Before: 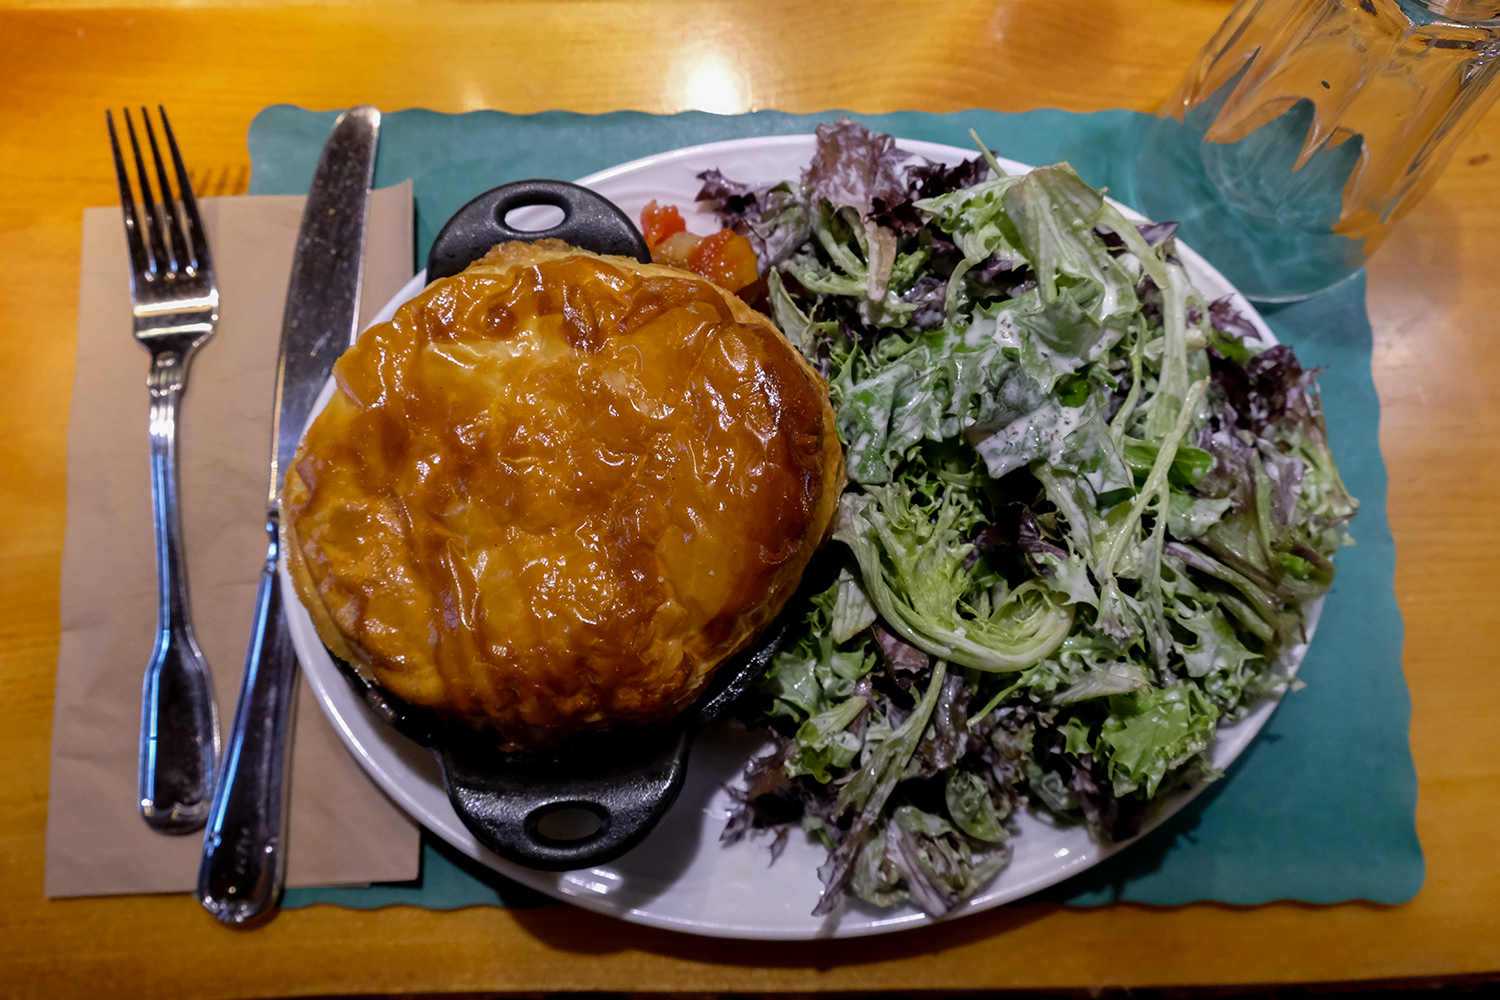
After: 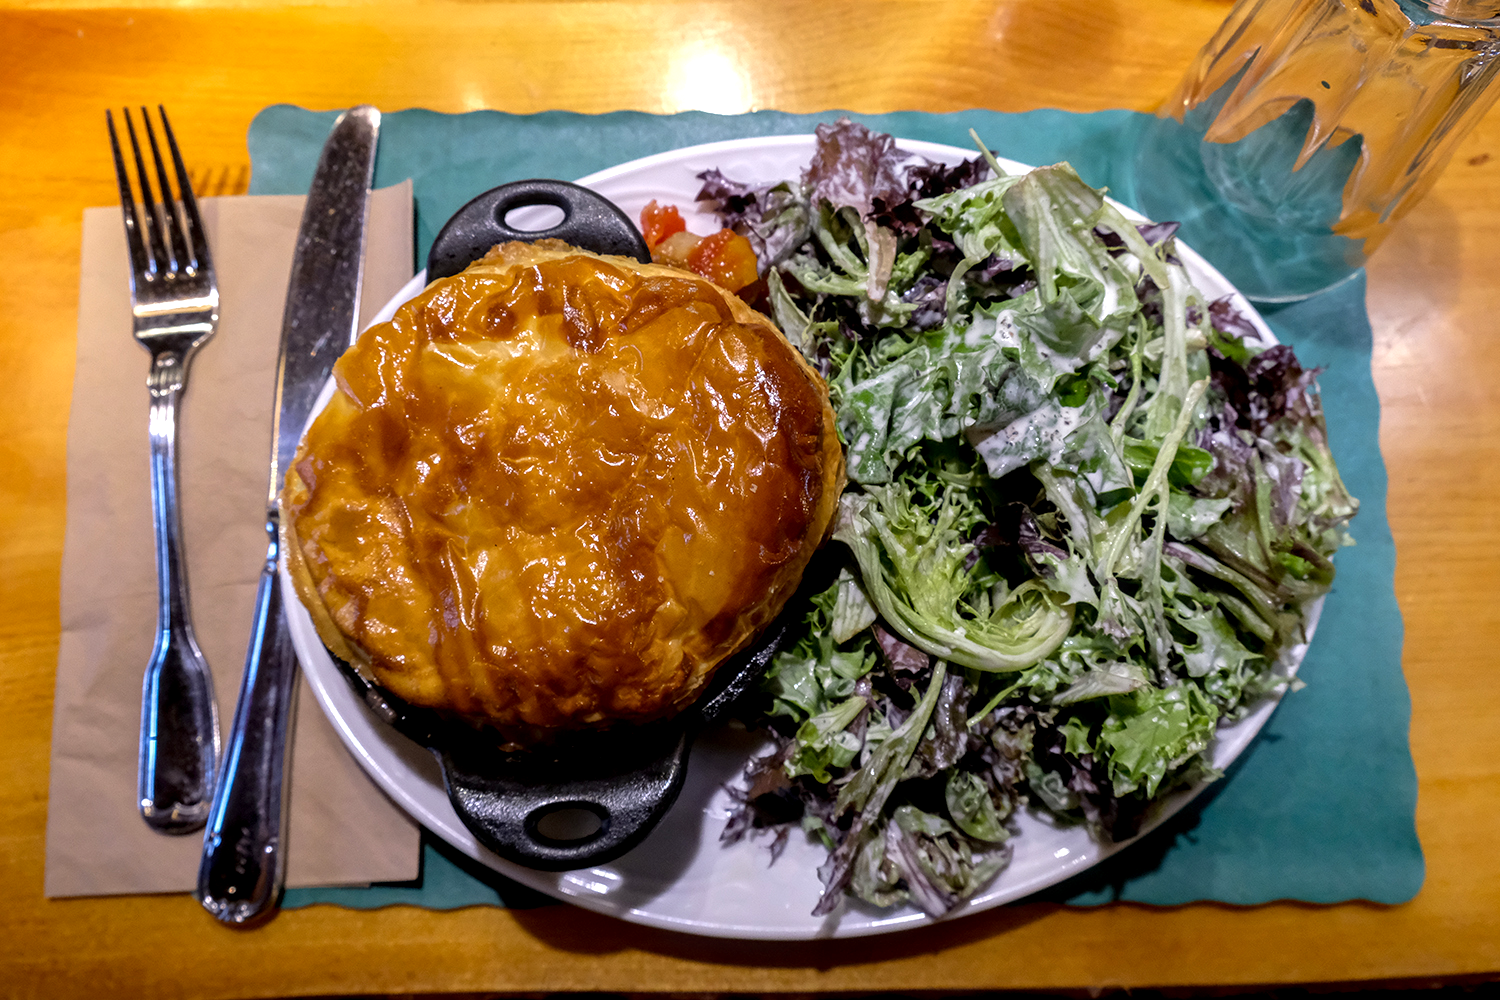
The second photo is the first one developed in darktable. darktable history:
exposure: black level correction 0.001, exposure 0.499 EV, compensate highlight preservation false
local contrast: on, module defaults
